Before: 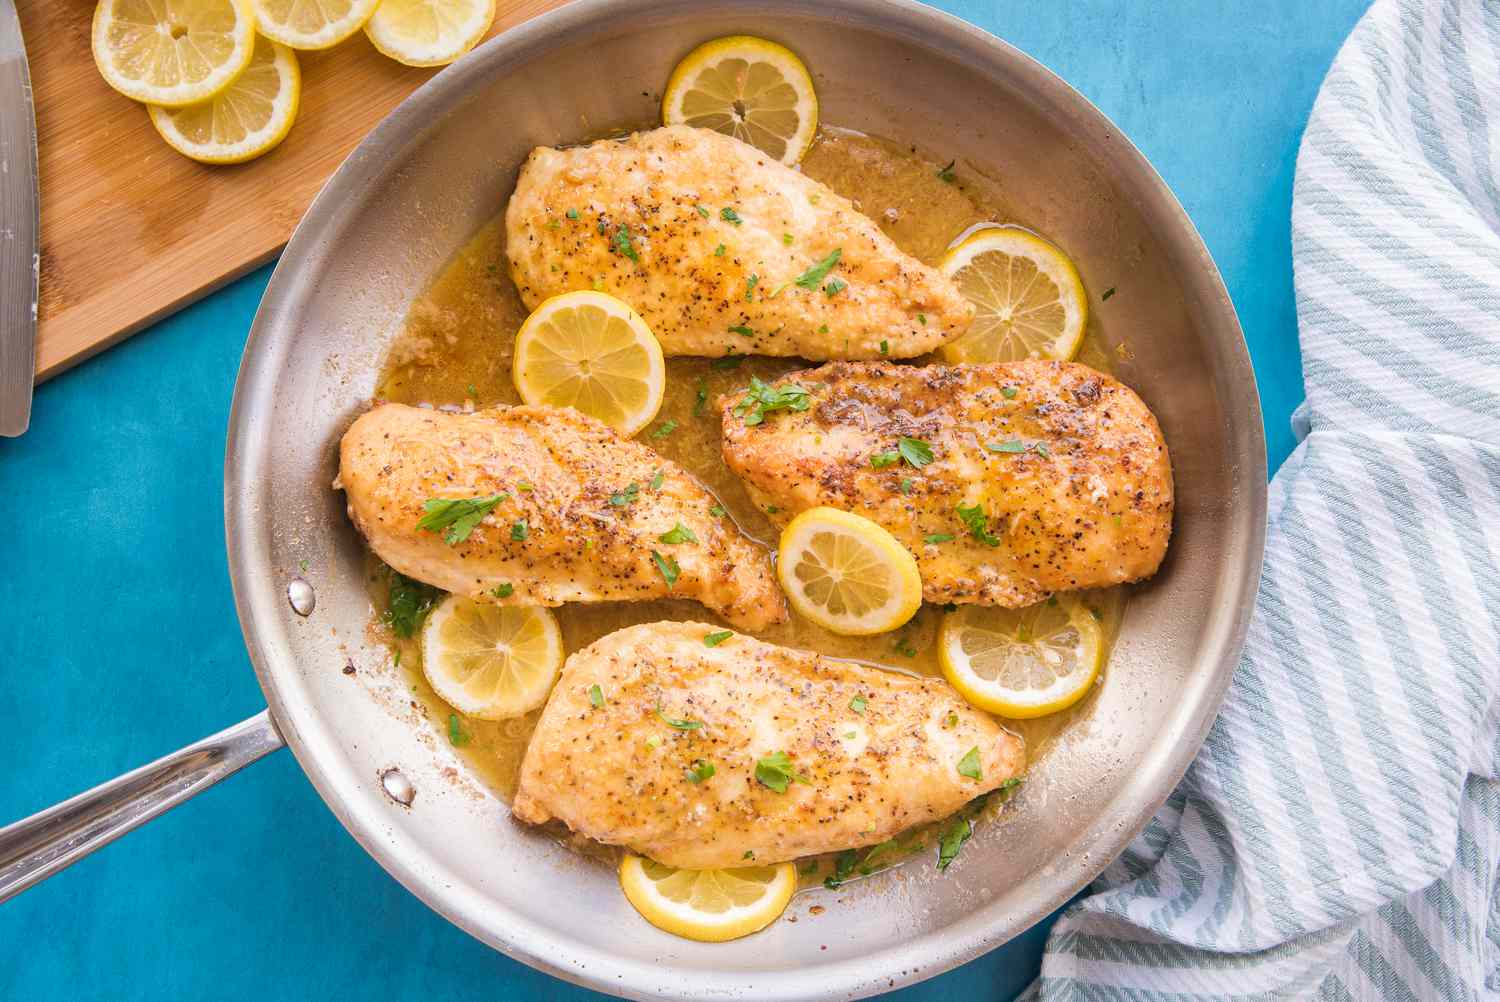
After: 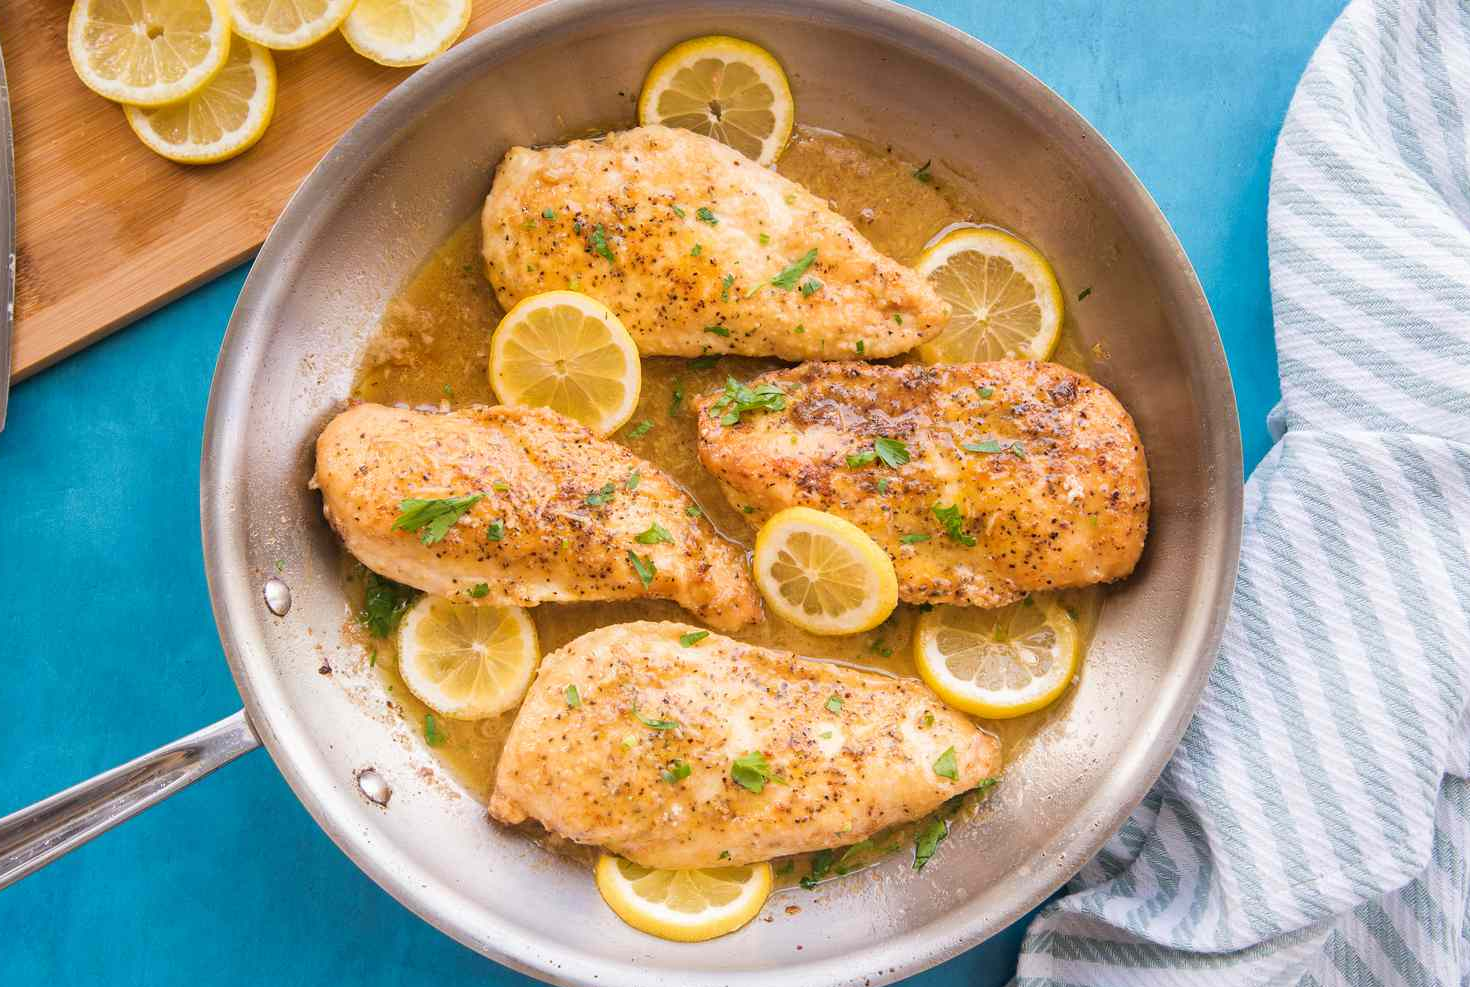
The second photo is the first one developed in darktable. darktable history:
crop: left 1.659%, right 0.275%, bottom 1.49%
